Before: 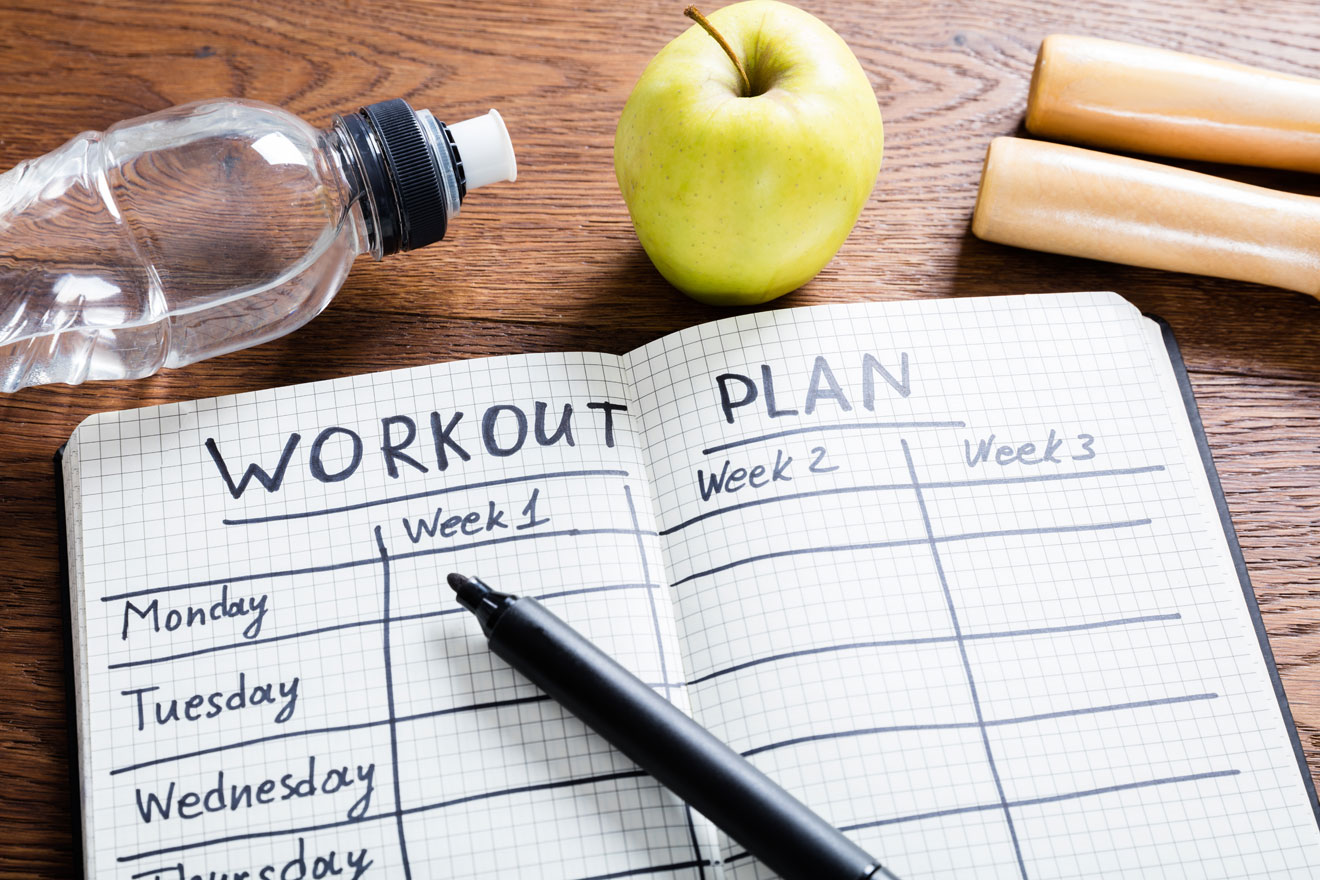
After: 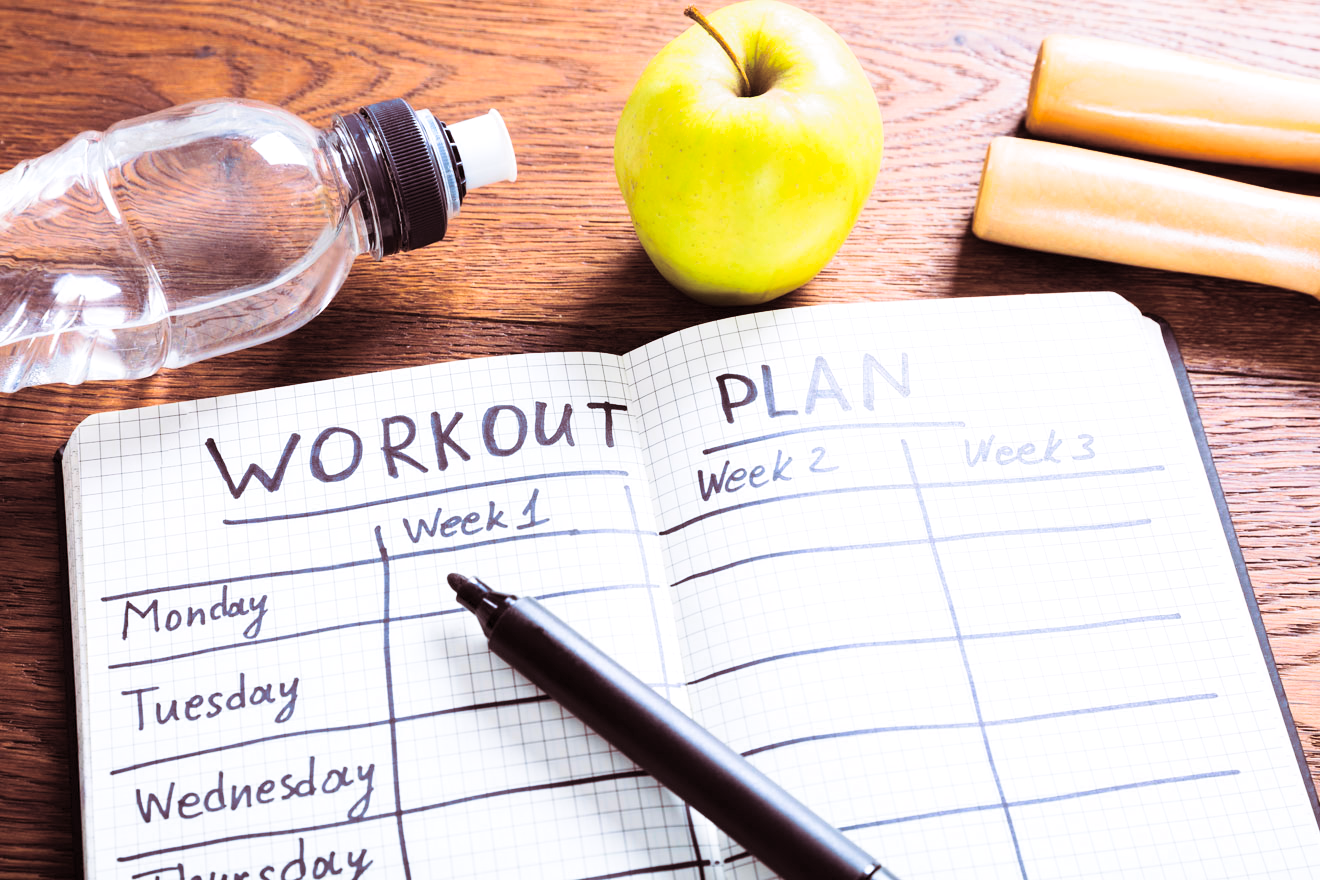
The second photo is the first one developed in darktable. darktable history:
split-toning: shadows › saturation 0.41, highlights › saturation 0, compress 33.55%
white balance: red 1.009, blue 1.027
contrast brightness saturation: contrast 0.24, brightness 0.26, saturation 0.39
